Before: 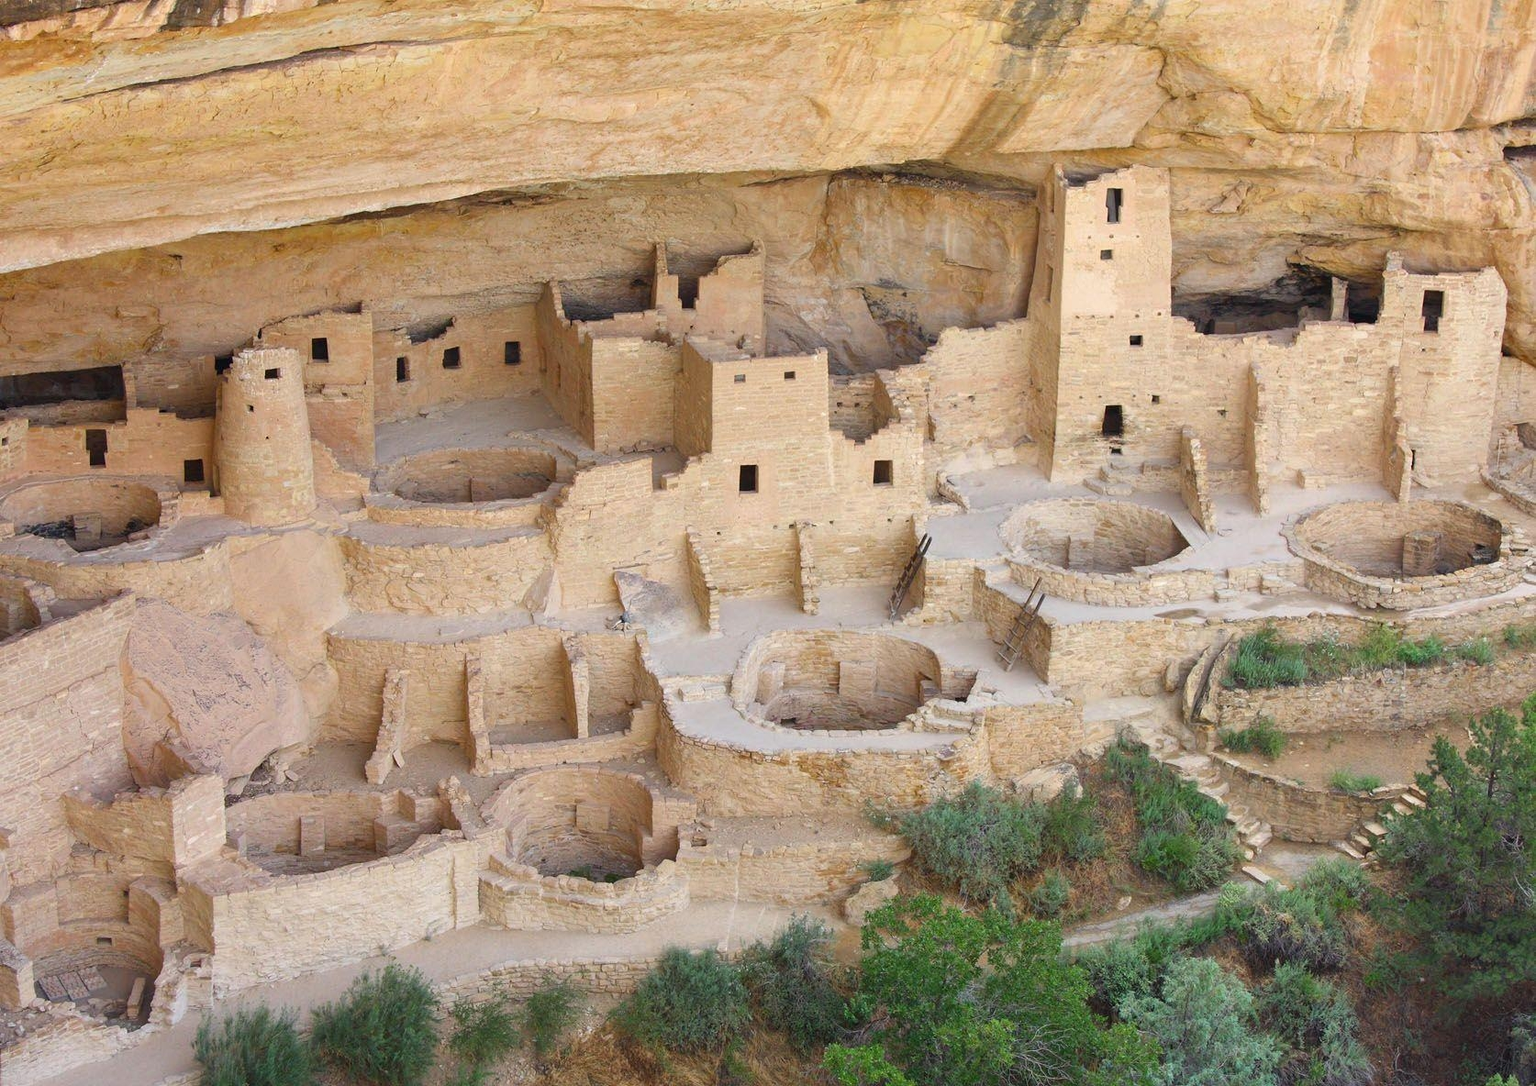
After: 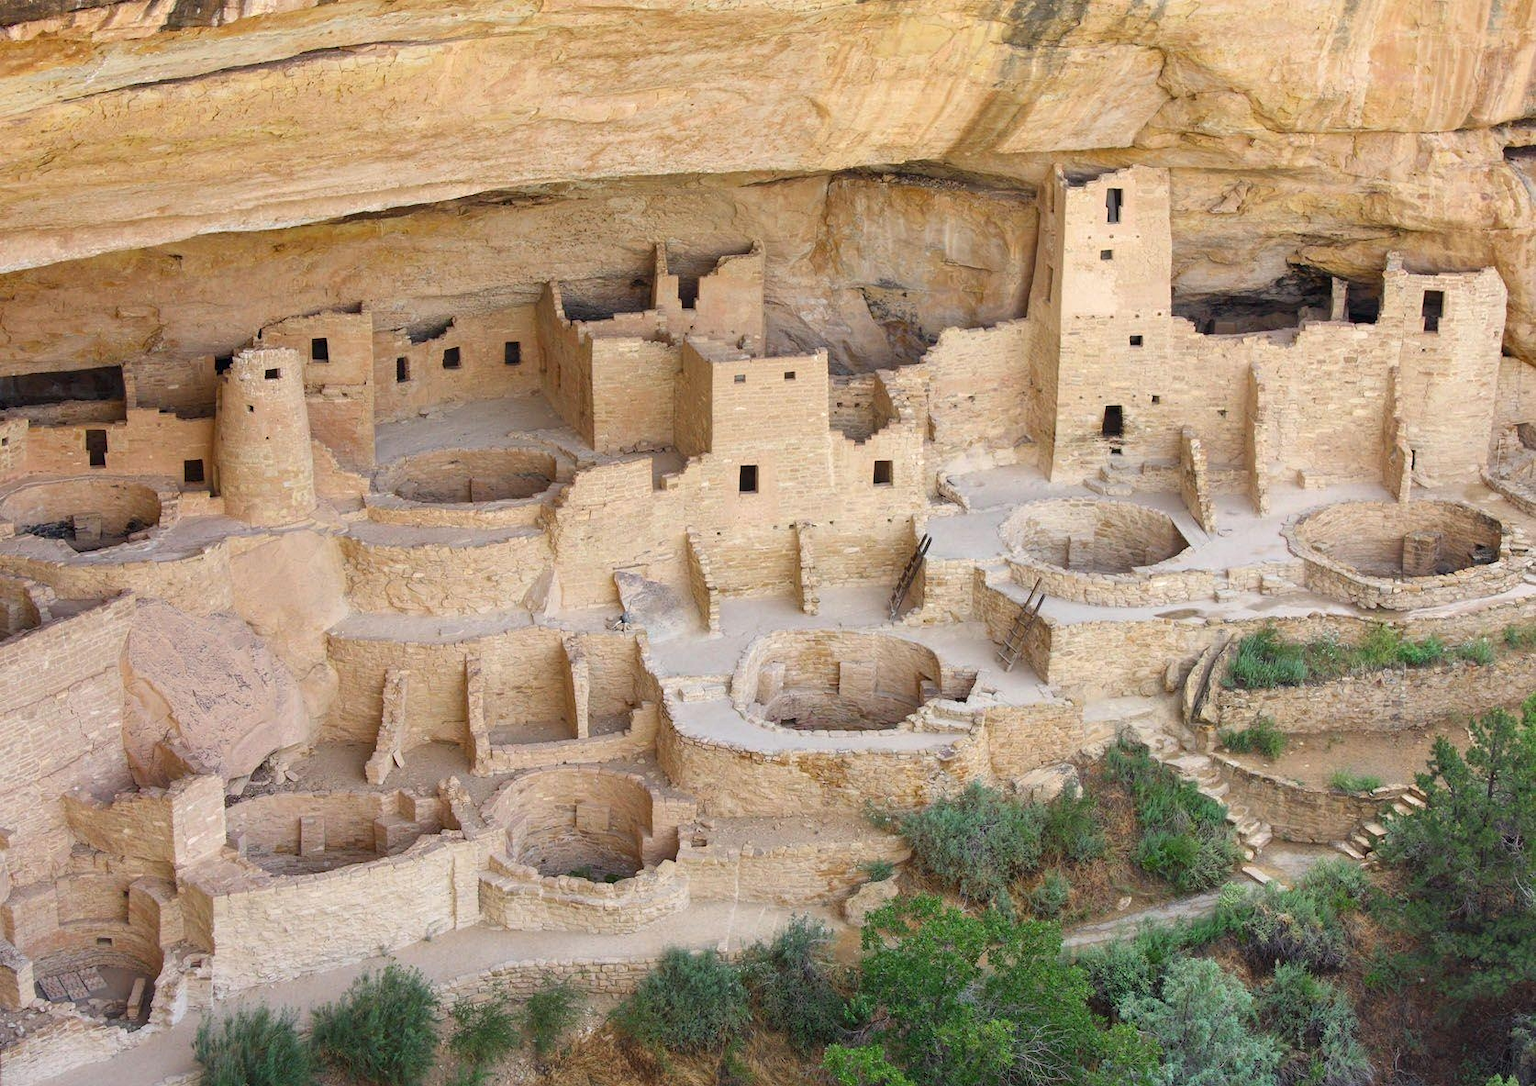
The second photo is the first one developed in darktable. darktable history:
local contrast: highlights 102%, shadows 103%, detail 120%, midtone range 0.2
